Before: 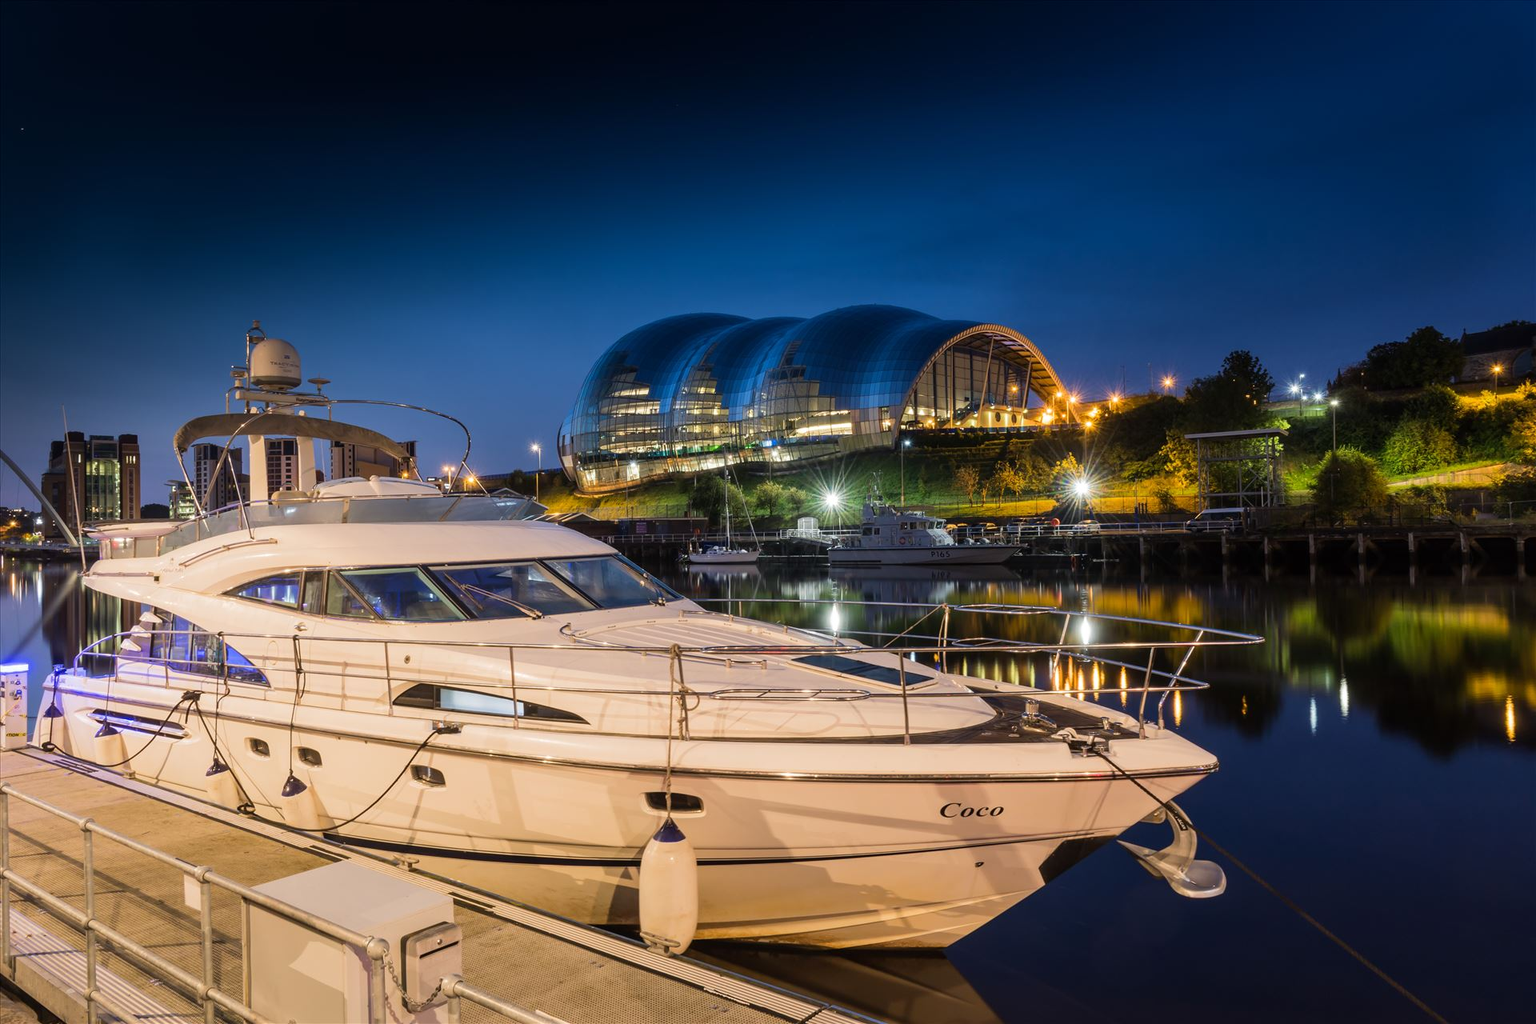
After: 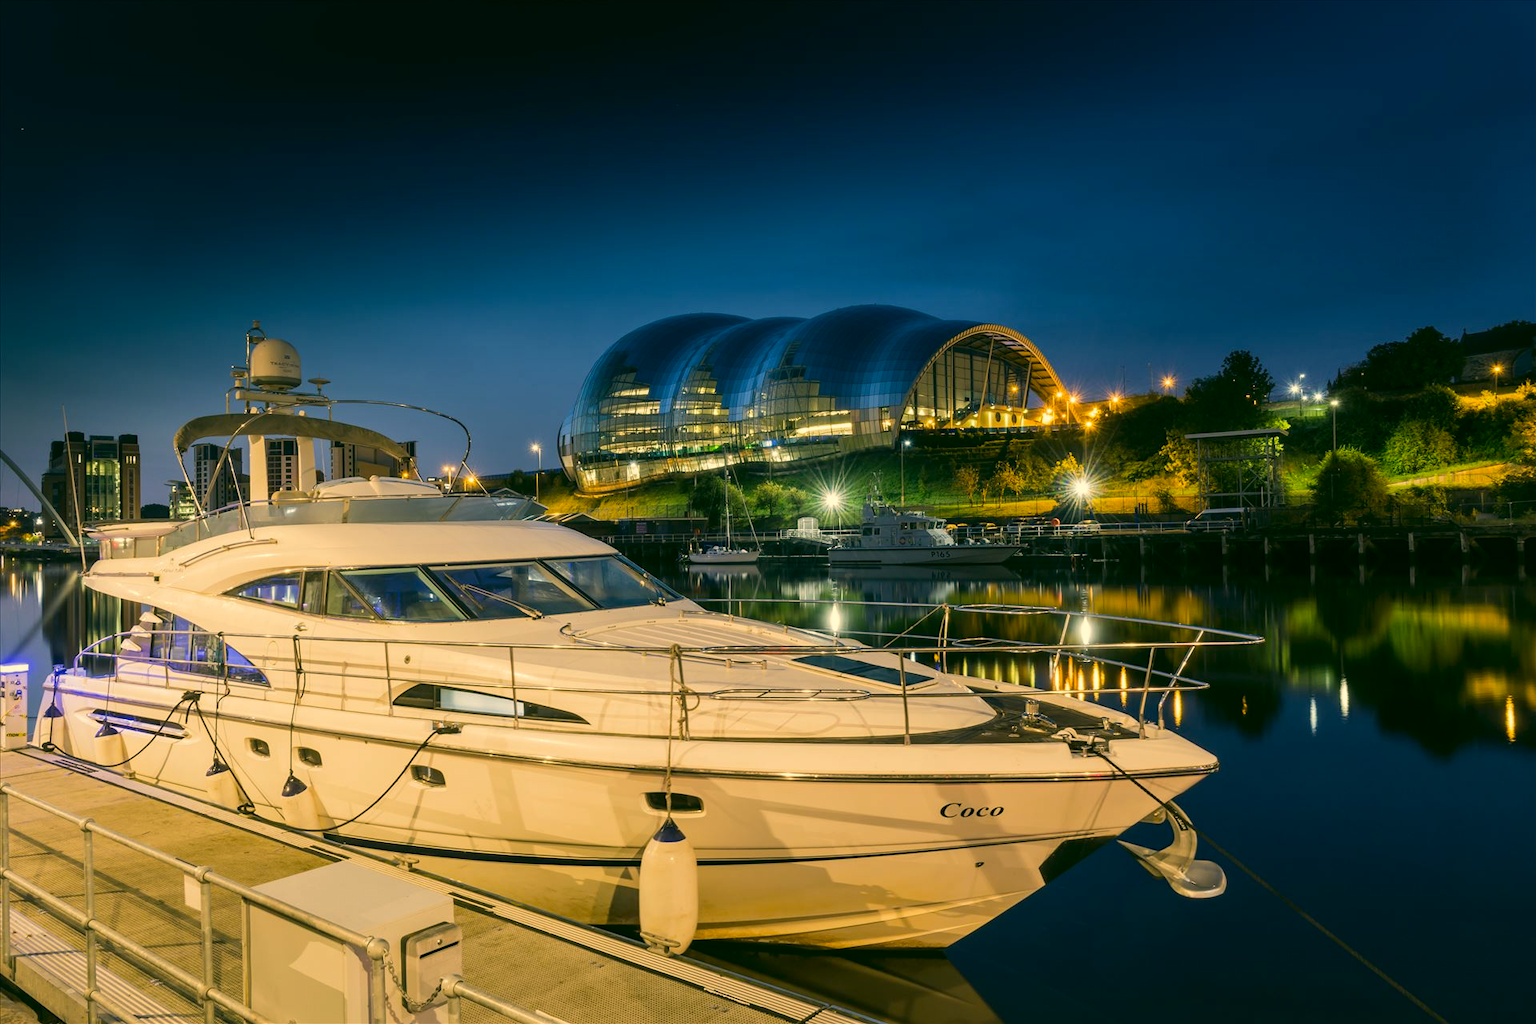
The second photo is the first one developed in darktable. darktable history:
color correction: highlights a* 4.7, highlights b* 23.55, shadows a* -15.6, shadows b* 3.96
